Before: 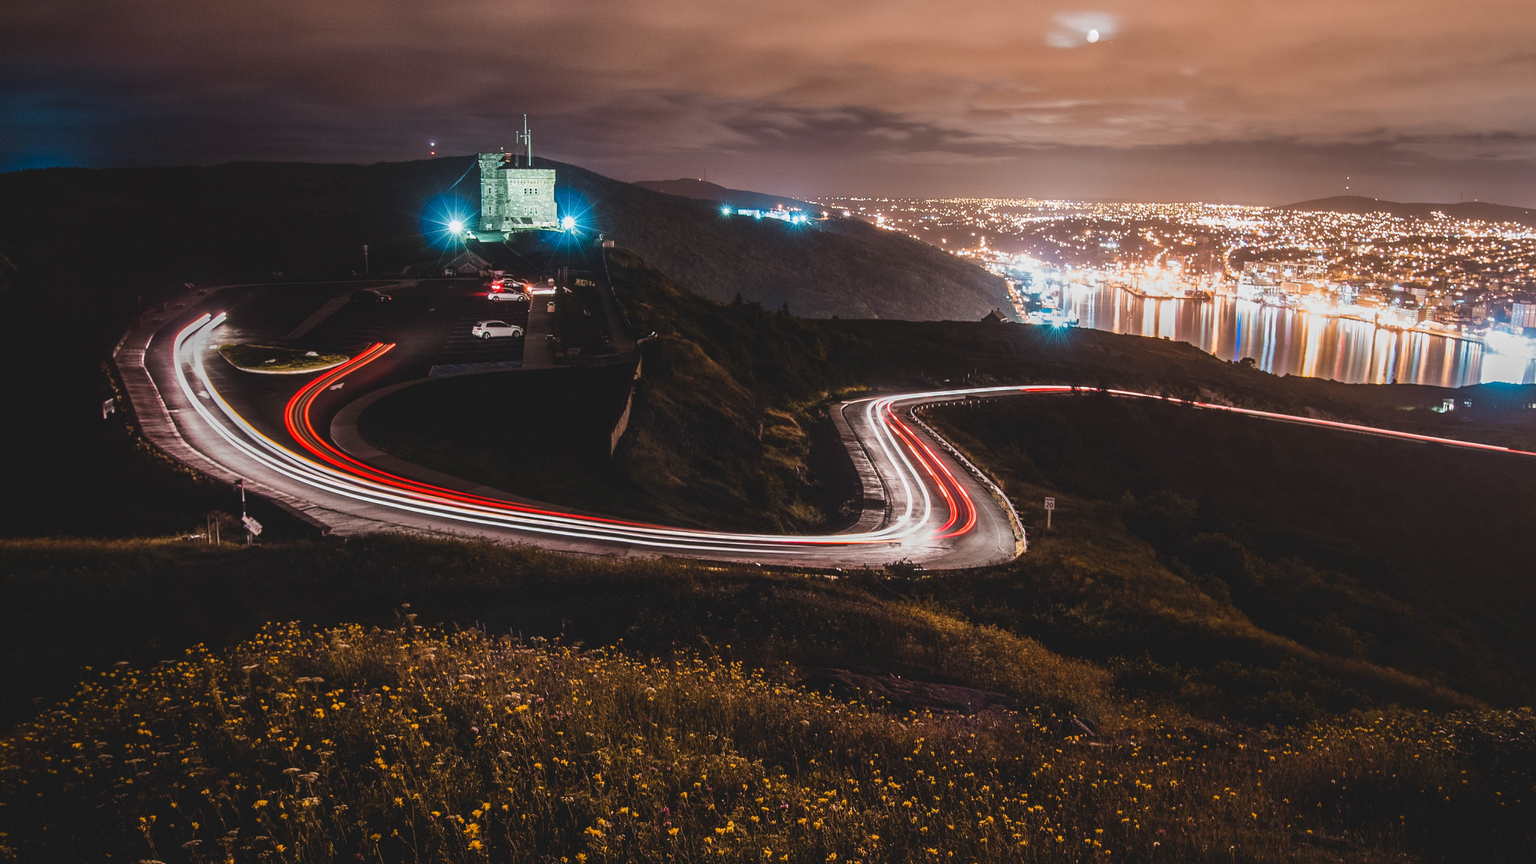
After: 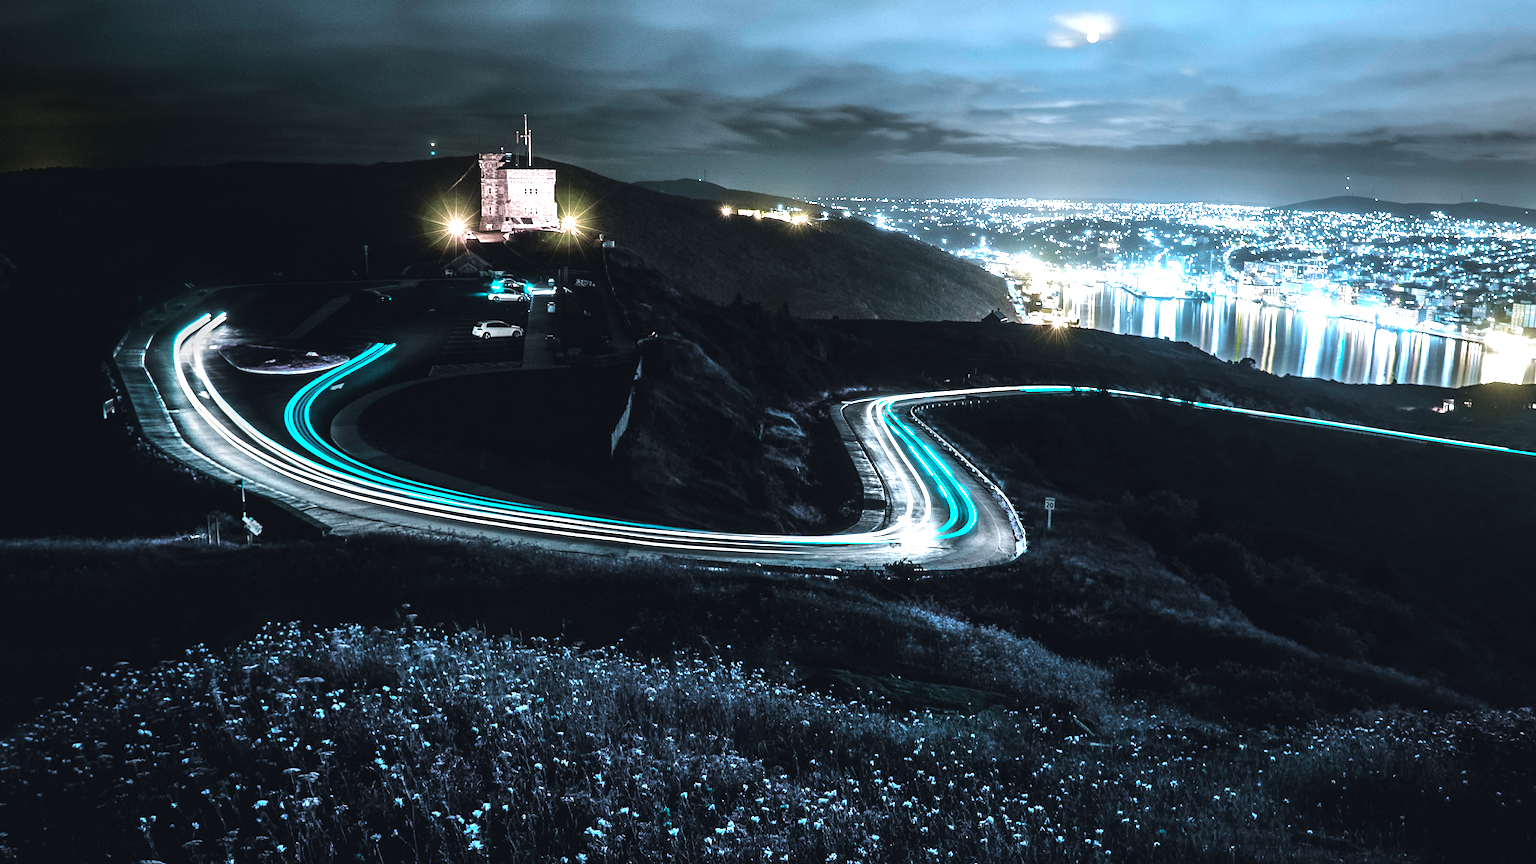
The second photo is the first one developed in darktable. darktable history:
color balance rgb: global offset › chroma 0.126%, global offset › hue 253.7°, perceptual saturation grading › global saturation -26.947%, hue shift -150.2°, perceptual brilliance grading › highlights 16.392%, perceptual brilliance grading › mid-tones 6.244%, perceptual brilliance grading › shadows -14.96%, contrast 34.918%, saturation formula JzAzBz (2021)
